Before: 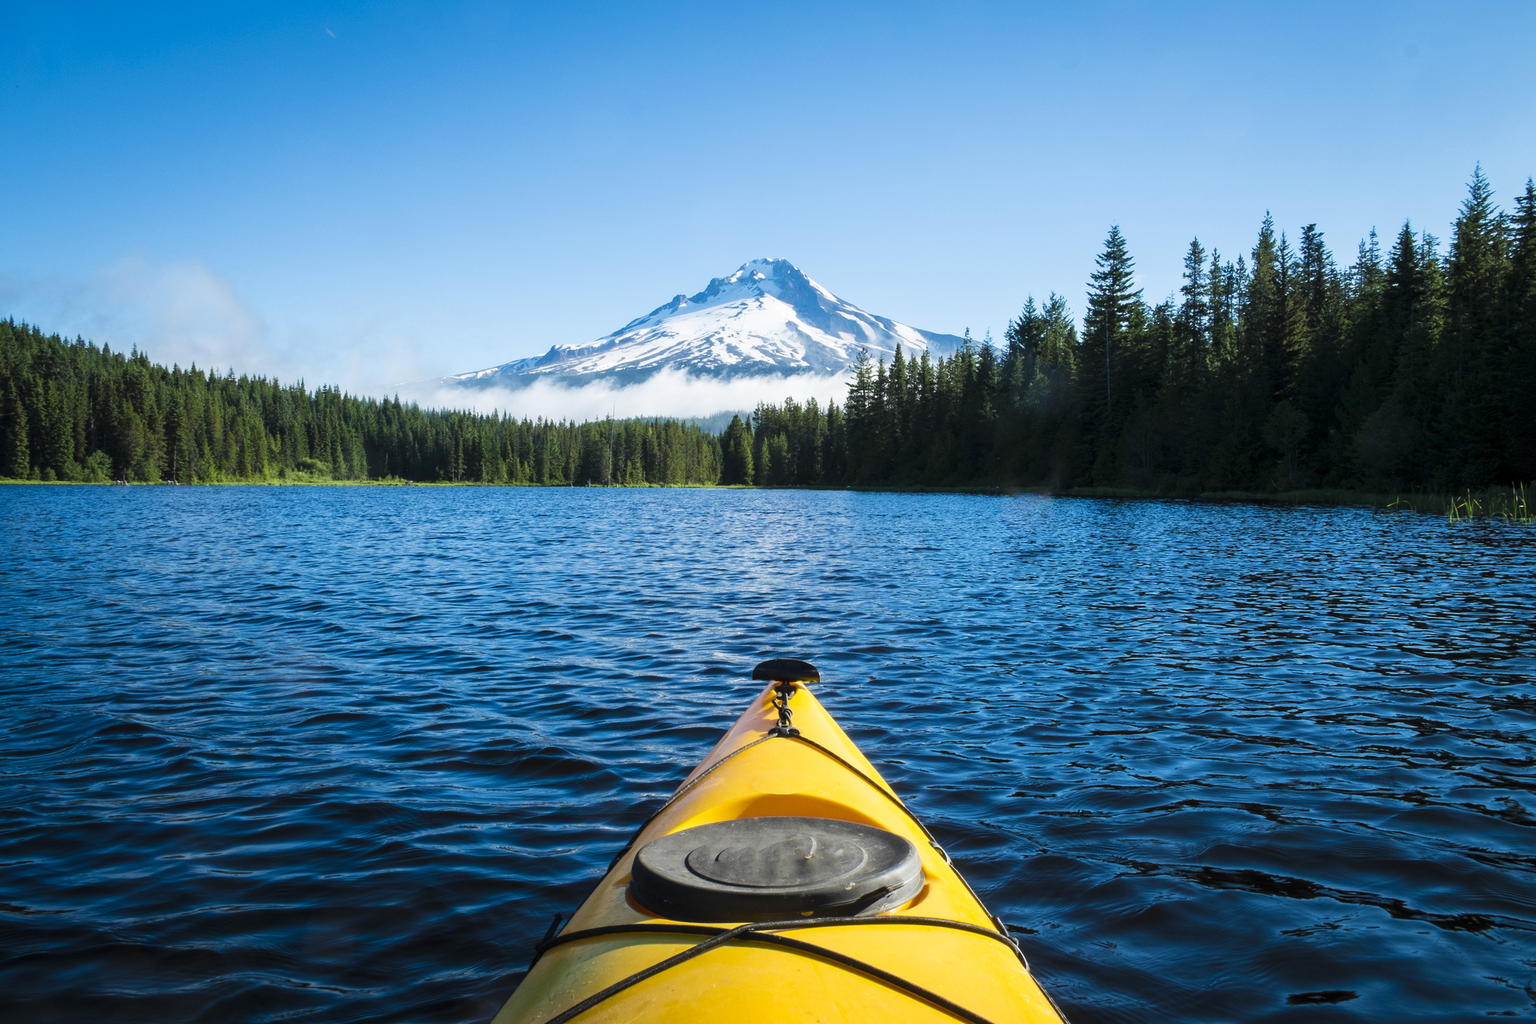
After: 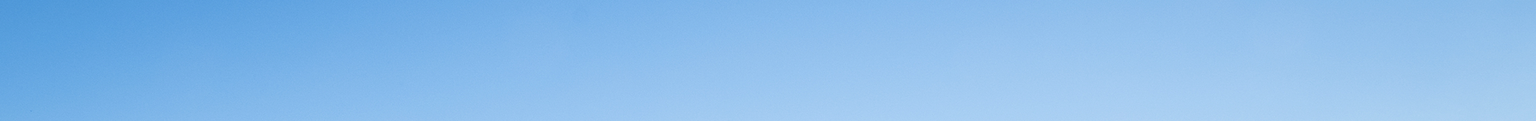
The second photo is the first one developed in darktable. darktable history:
crop and rotate: left 9.644%, top 9.491%, right 6.021%, bottom 80.509%
exposure: black level correction -0.062, exposure -0.05 EV, compensate highlight preservation false
